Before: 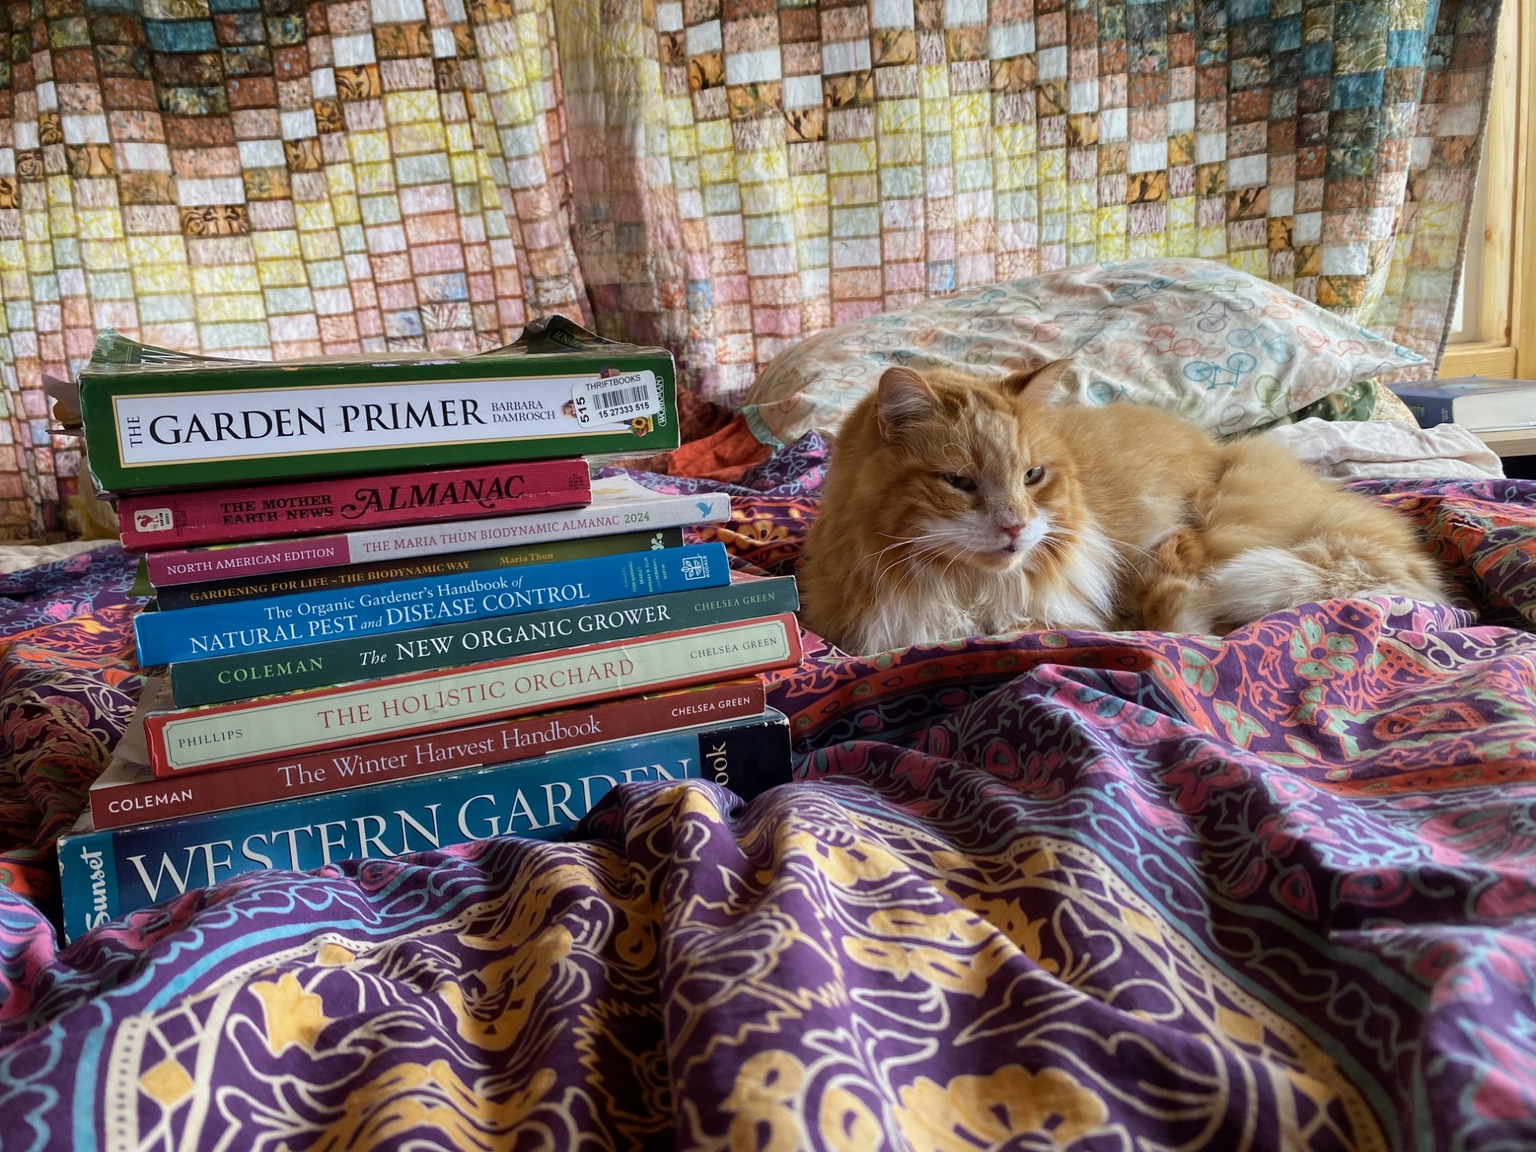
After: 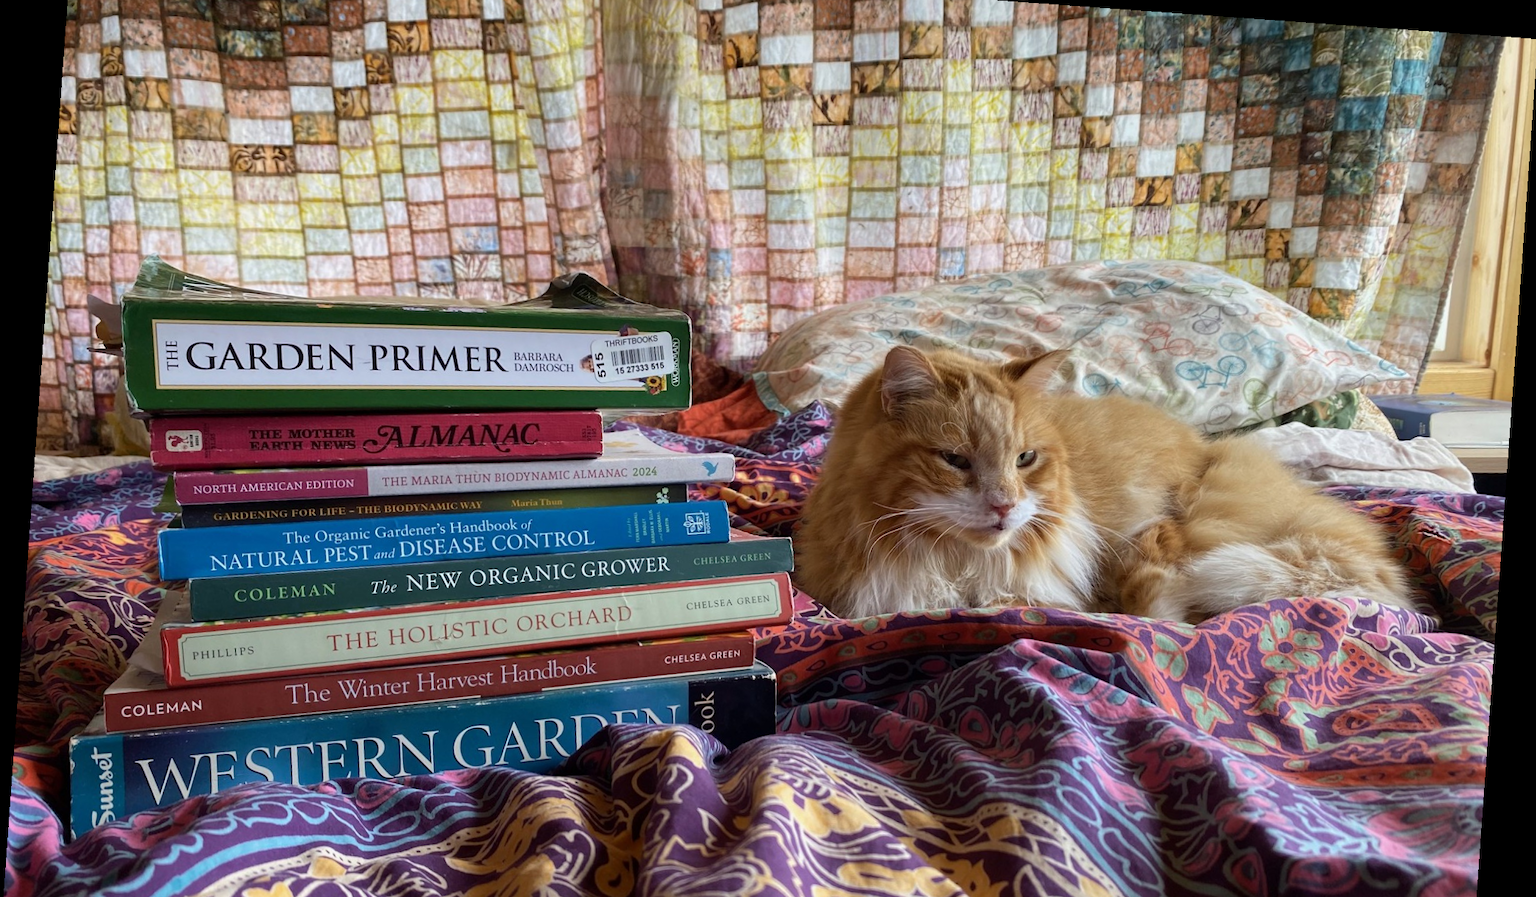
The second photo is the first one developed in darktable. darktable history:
crop: left 0.387%, top 5.469%, bottom 19.809%
rotate and perspective: rotation 4.1°, automatic cropping off
